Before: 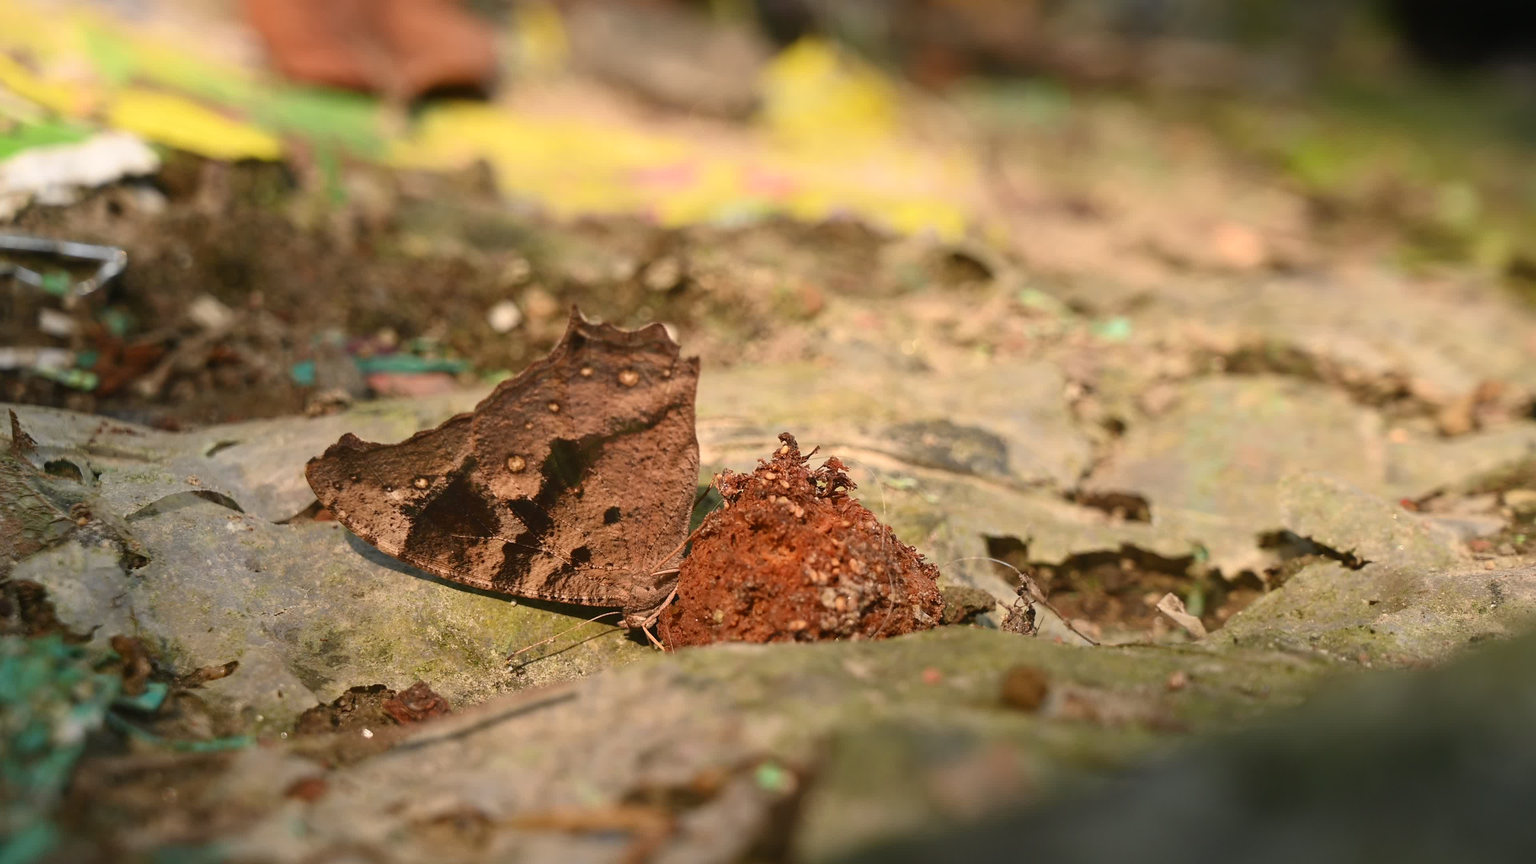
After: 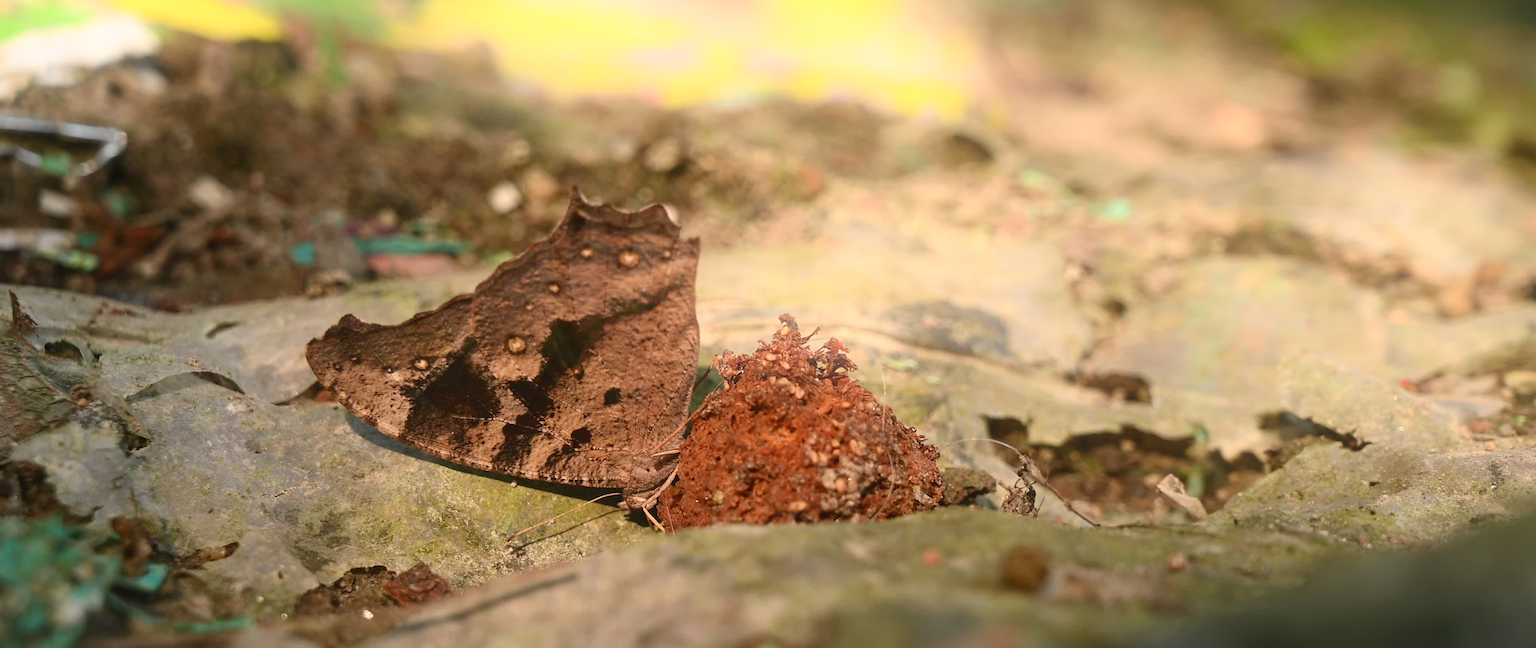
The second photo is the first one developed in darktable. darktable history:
bloom: on, module defaults
crop: top 13.819%, bottom 11.169%
